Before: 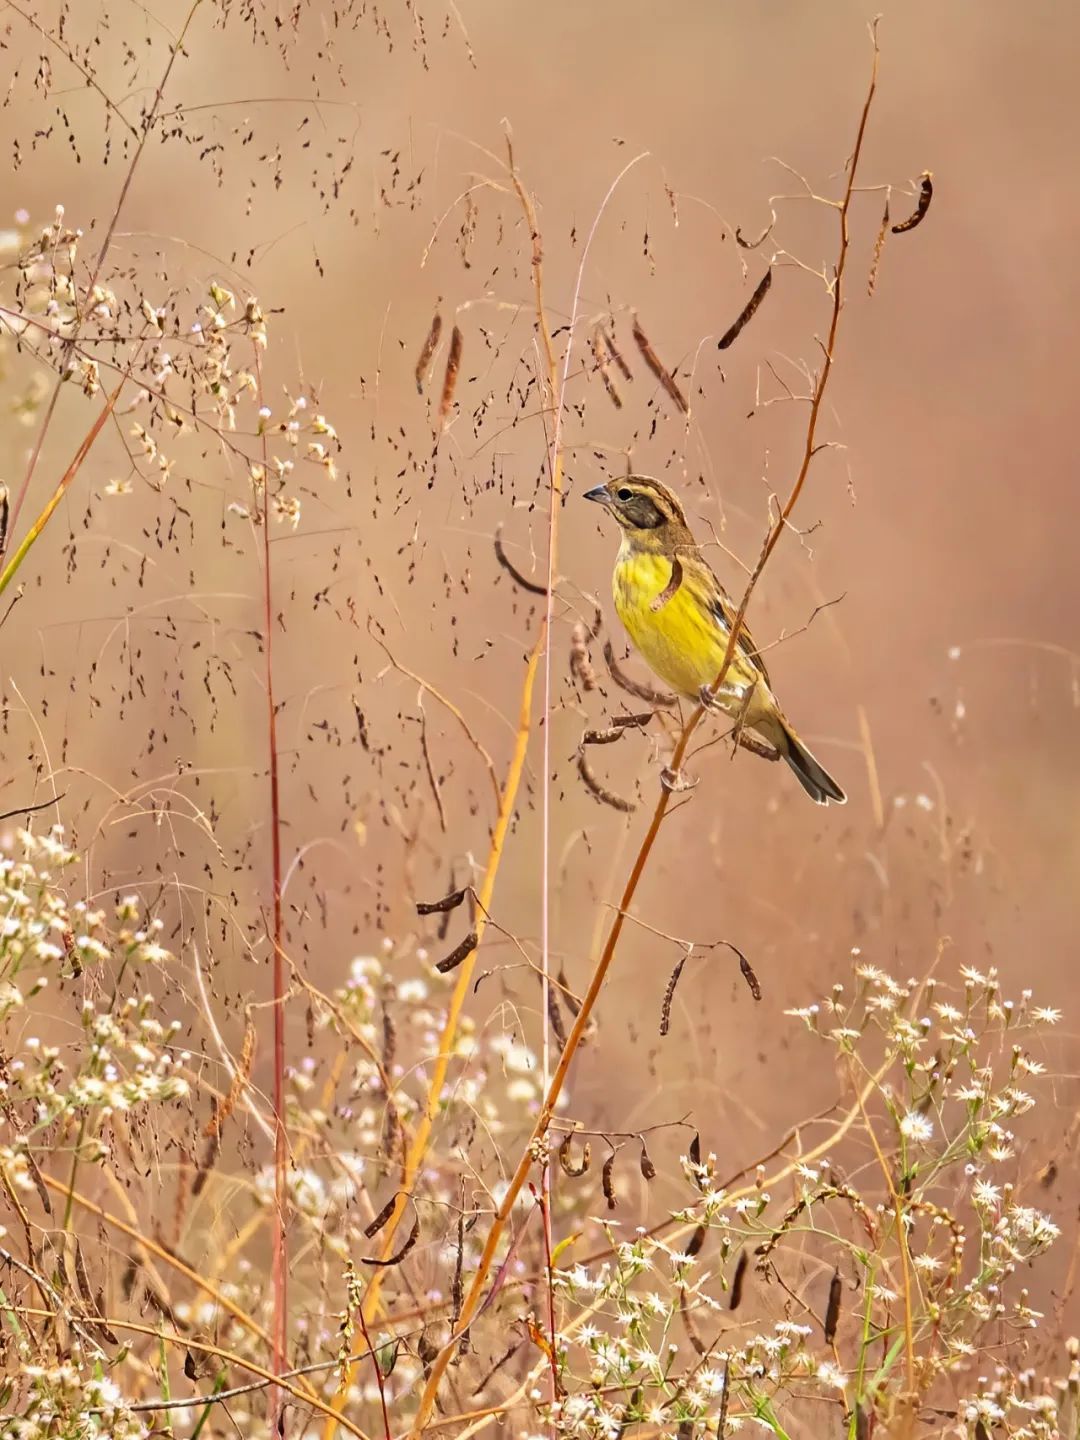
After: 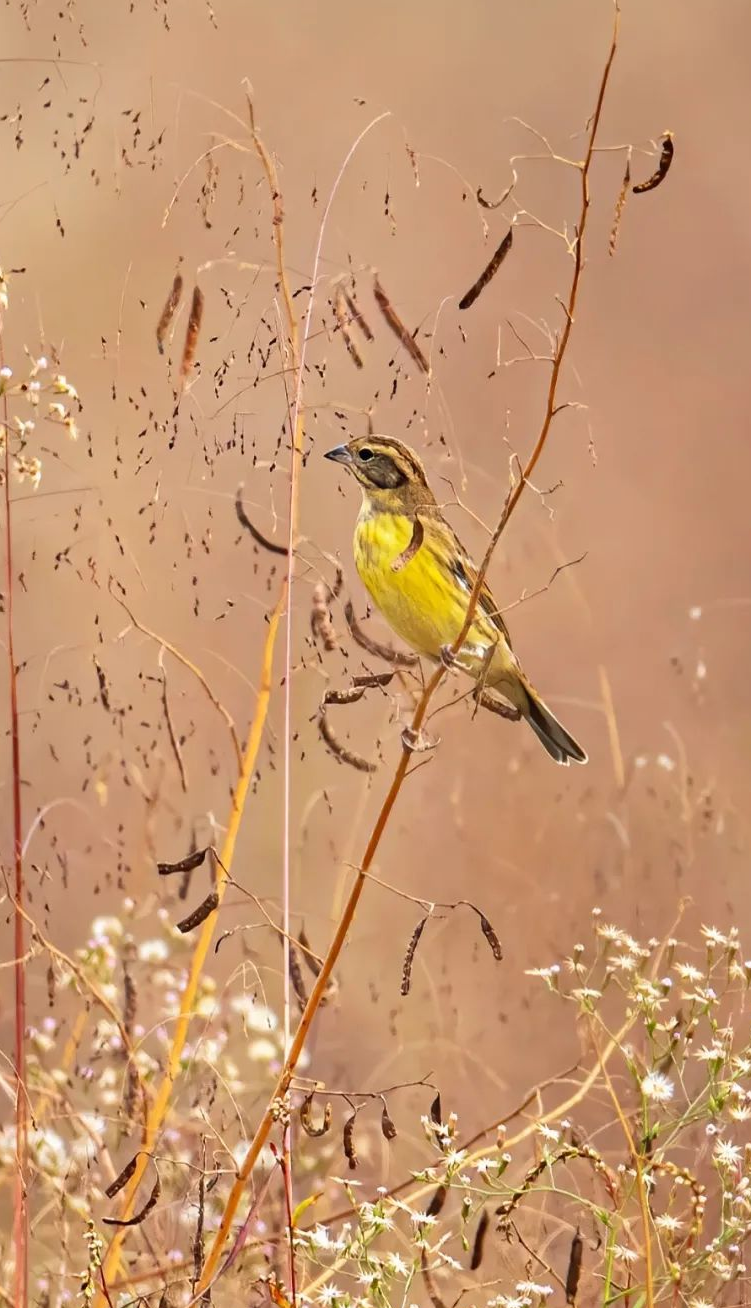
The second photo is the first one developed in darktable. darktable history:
levels: levels [0, 0.498, 1]
crop and rotate: left 24.034%, top 2.838%, right 6.406%, bottom 6.299%
